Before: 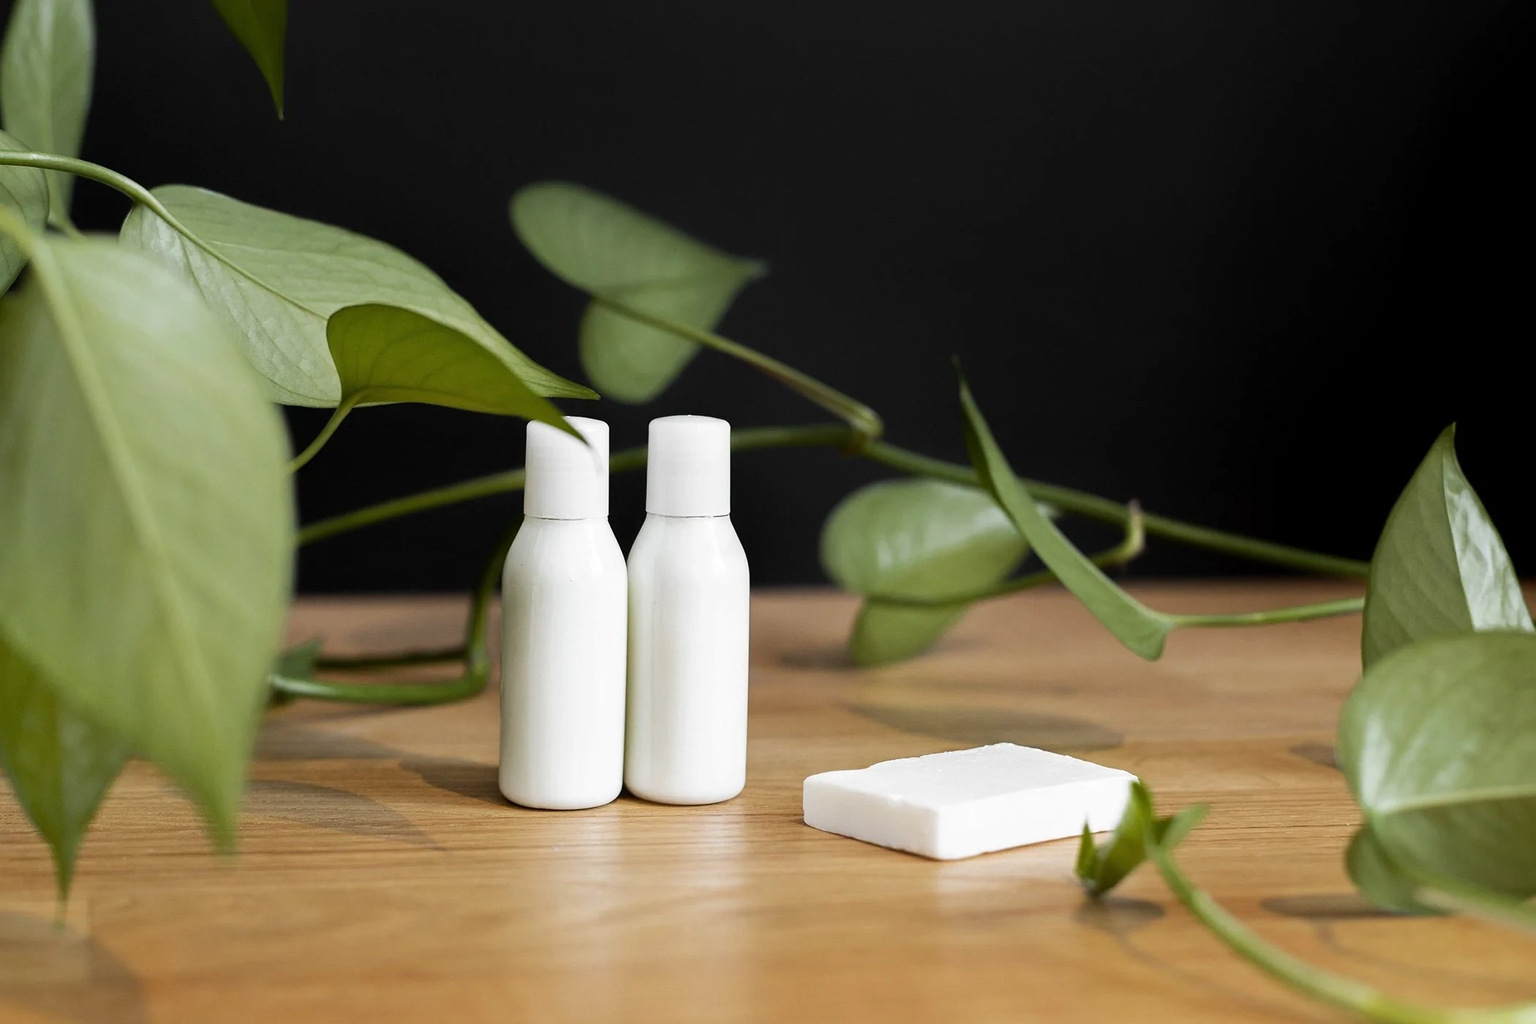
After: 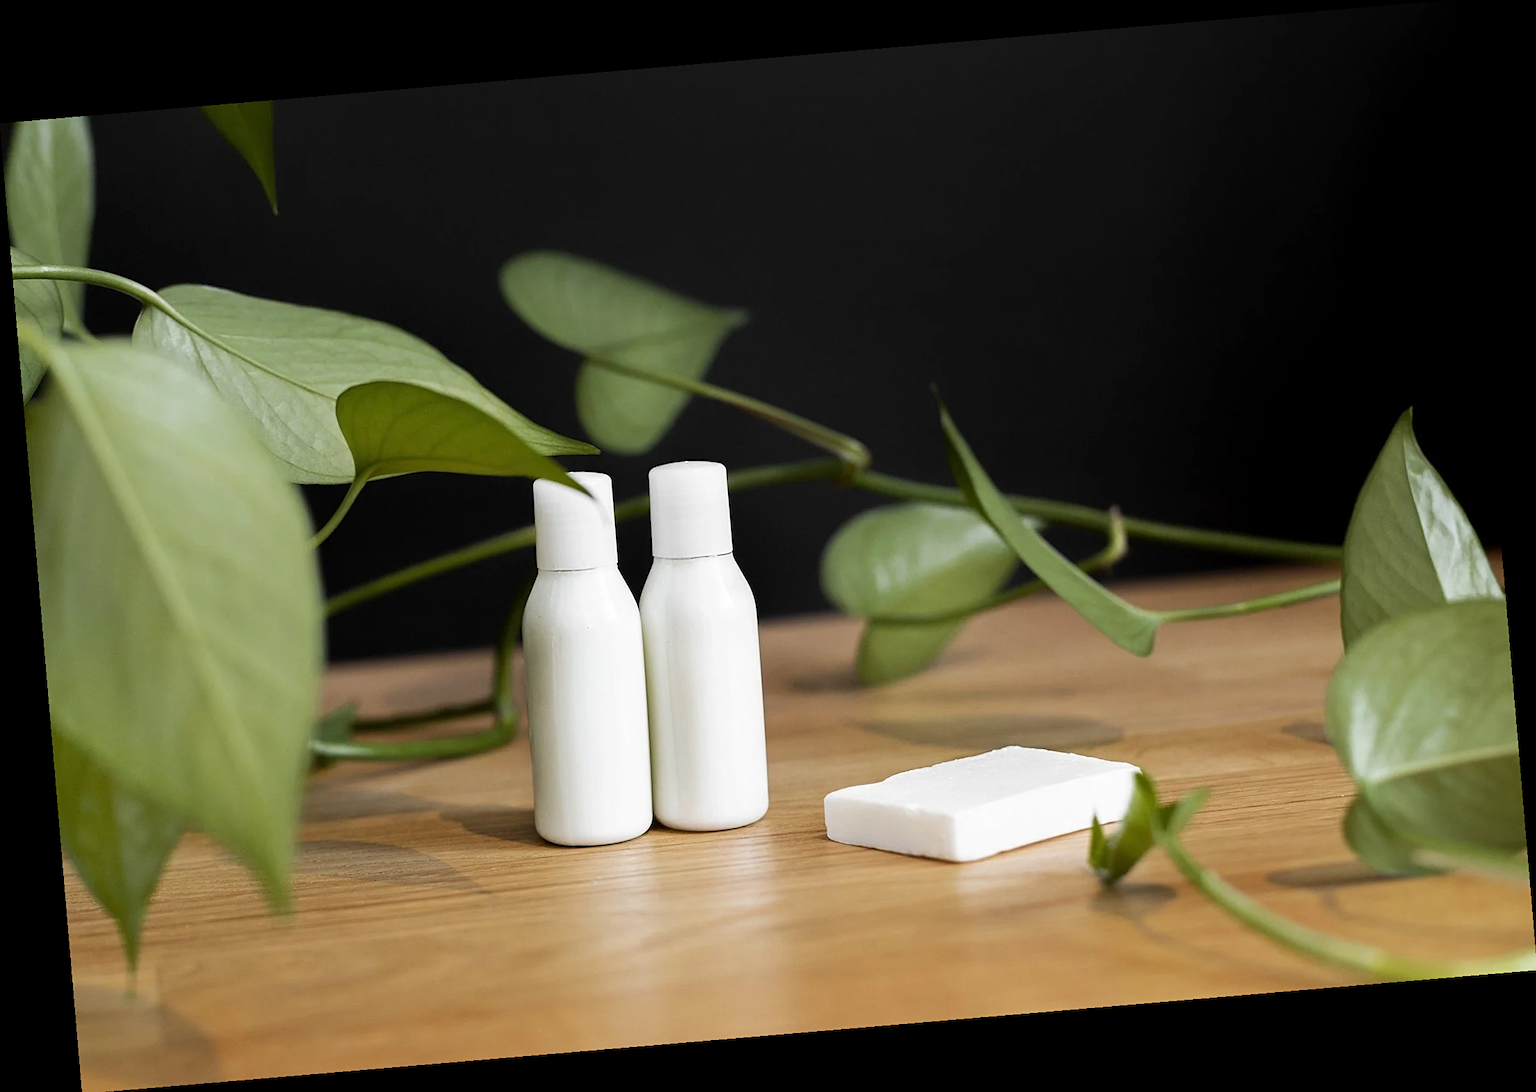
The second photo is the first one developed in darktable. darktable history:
sharpen: amount 0.2
rotate and perspective: rotation -4.86°, automatic cropping off
